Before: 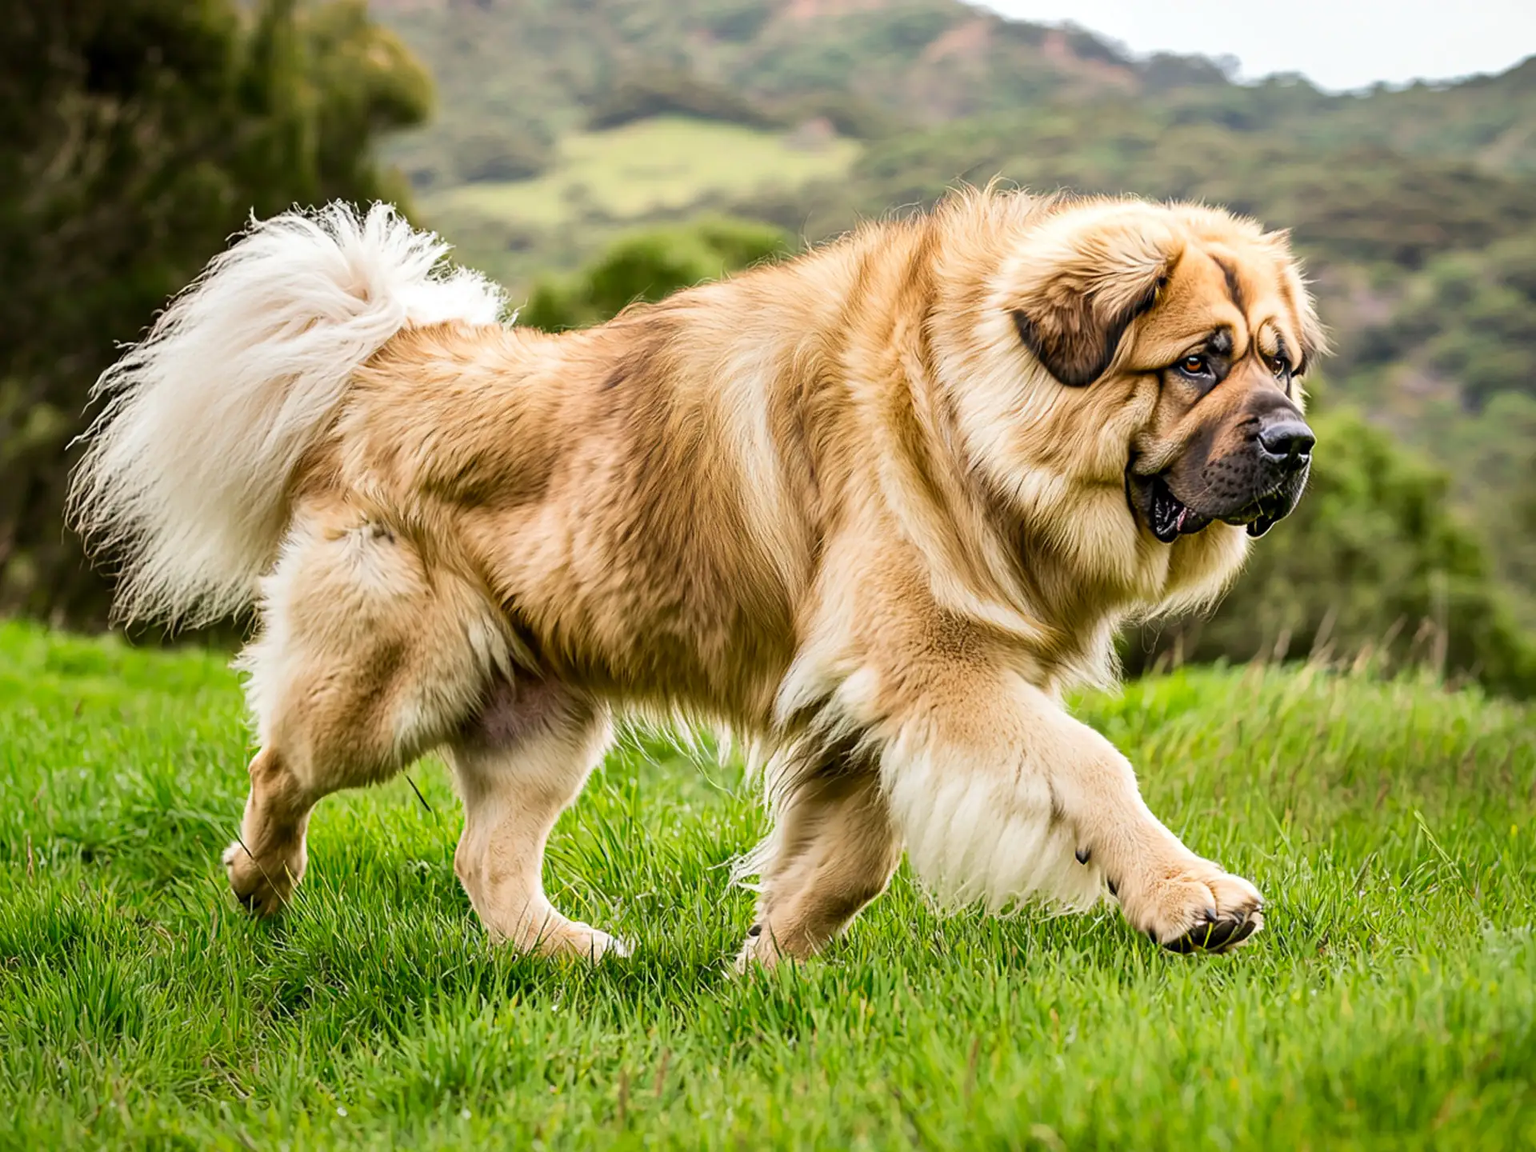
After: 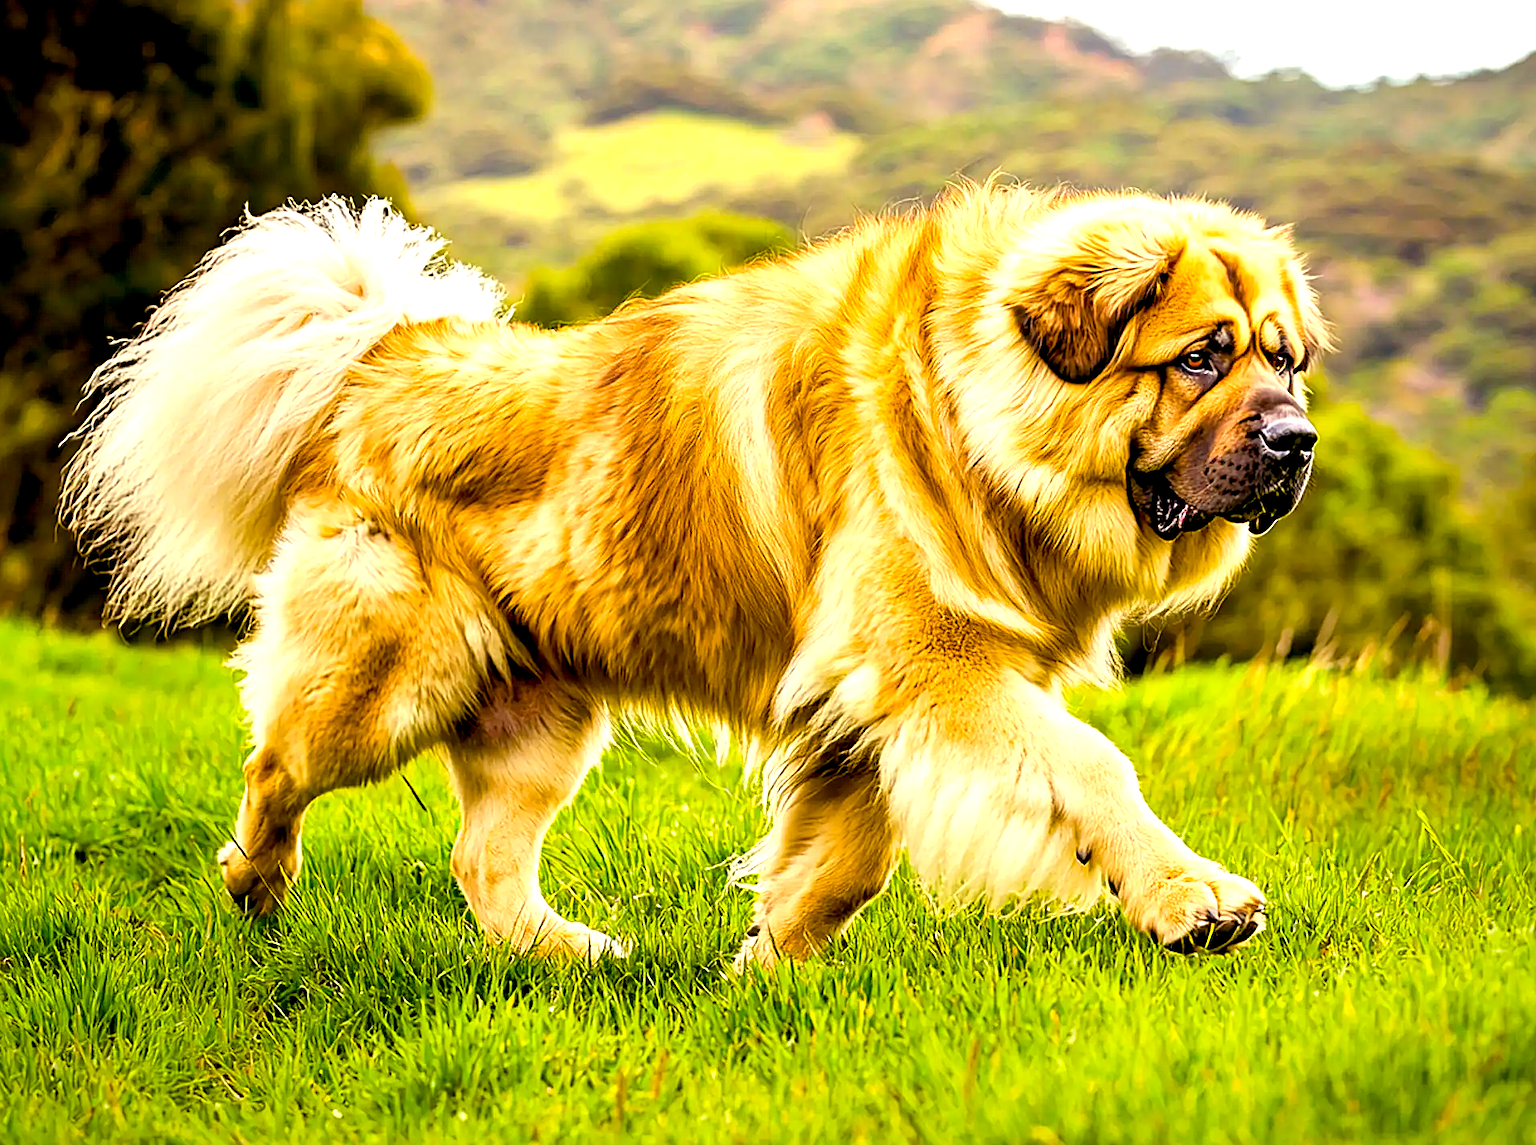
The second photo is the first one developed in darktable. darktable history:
crop: left 0.505%, top 0.595%, right 0.194%, bottom 0.693%
exposure: black level correction 0.012, exposure 0.699 EV, compensate highlight preservation false
sharpen: on, module defaults
color balance rgb: power › chroma 1.554%, power › hue 26.15°, highlights gain › chroma 2.977%, highlights gain › hue 73.46°, linear chroma grading › global chroma 19.67%, perceptual saturation grading › global saturation 25.184%
